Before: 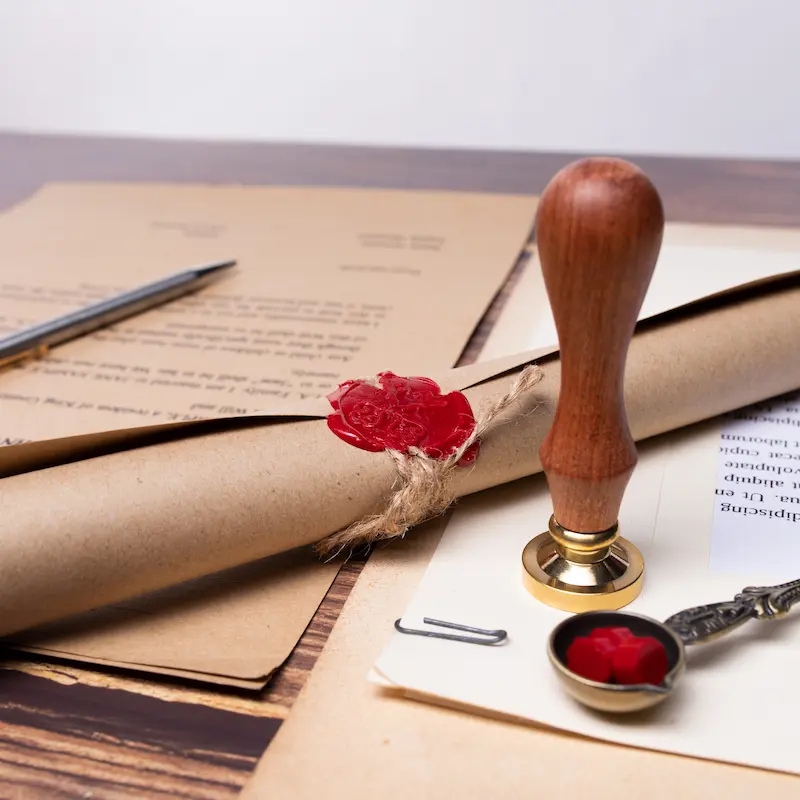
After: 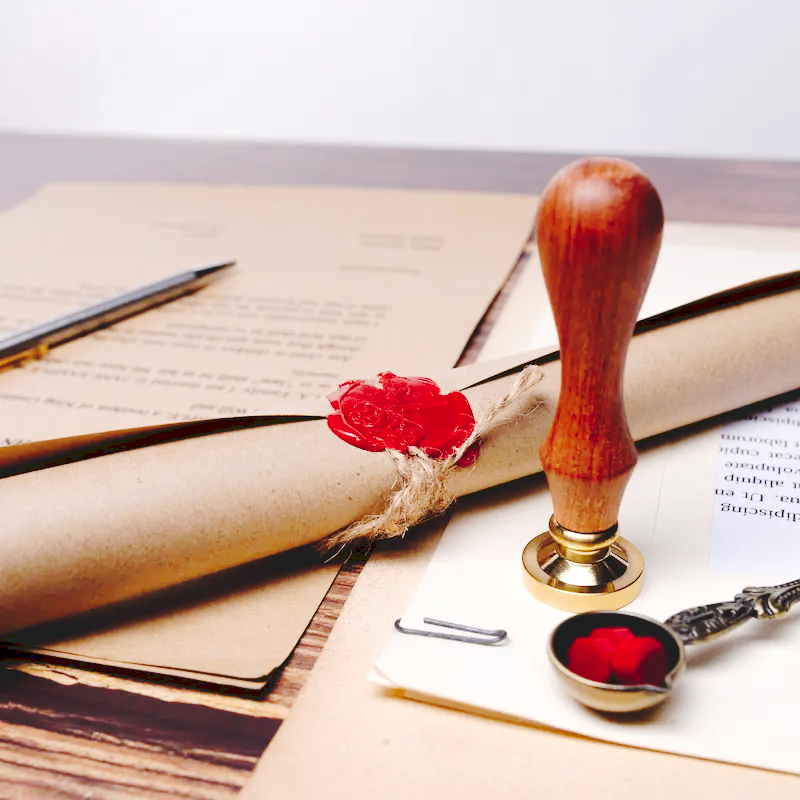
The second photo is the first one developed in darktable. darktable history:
tone curve: curves: ch0 [(0, 0) (0.003, 0.117) (0.011, 0.115) (0.025, 0.116) (0.044, 0.116) (0.069, 0.112) (0.1, 0.113) (0.136, 0.127) (0.177, 0.148) (0.224, 0.191) (0.277, 0.249) (0.335, 0.363) (0.399, 0.479) (0.468, 0.589) (0.543, 0.664) (0.623, 0.733) (0.709, 0.799) (0.801, 0.852) (0.898, 0.914) (1, 1)], preserve colors none
exposure: black level correction 0.001, exposure 0.14 EV, compensate highlight preservation false
